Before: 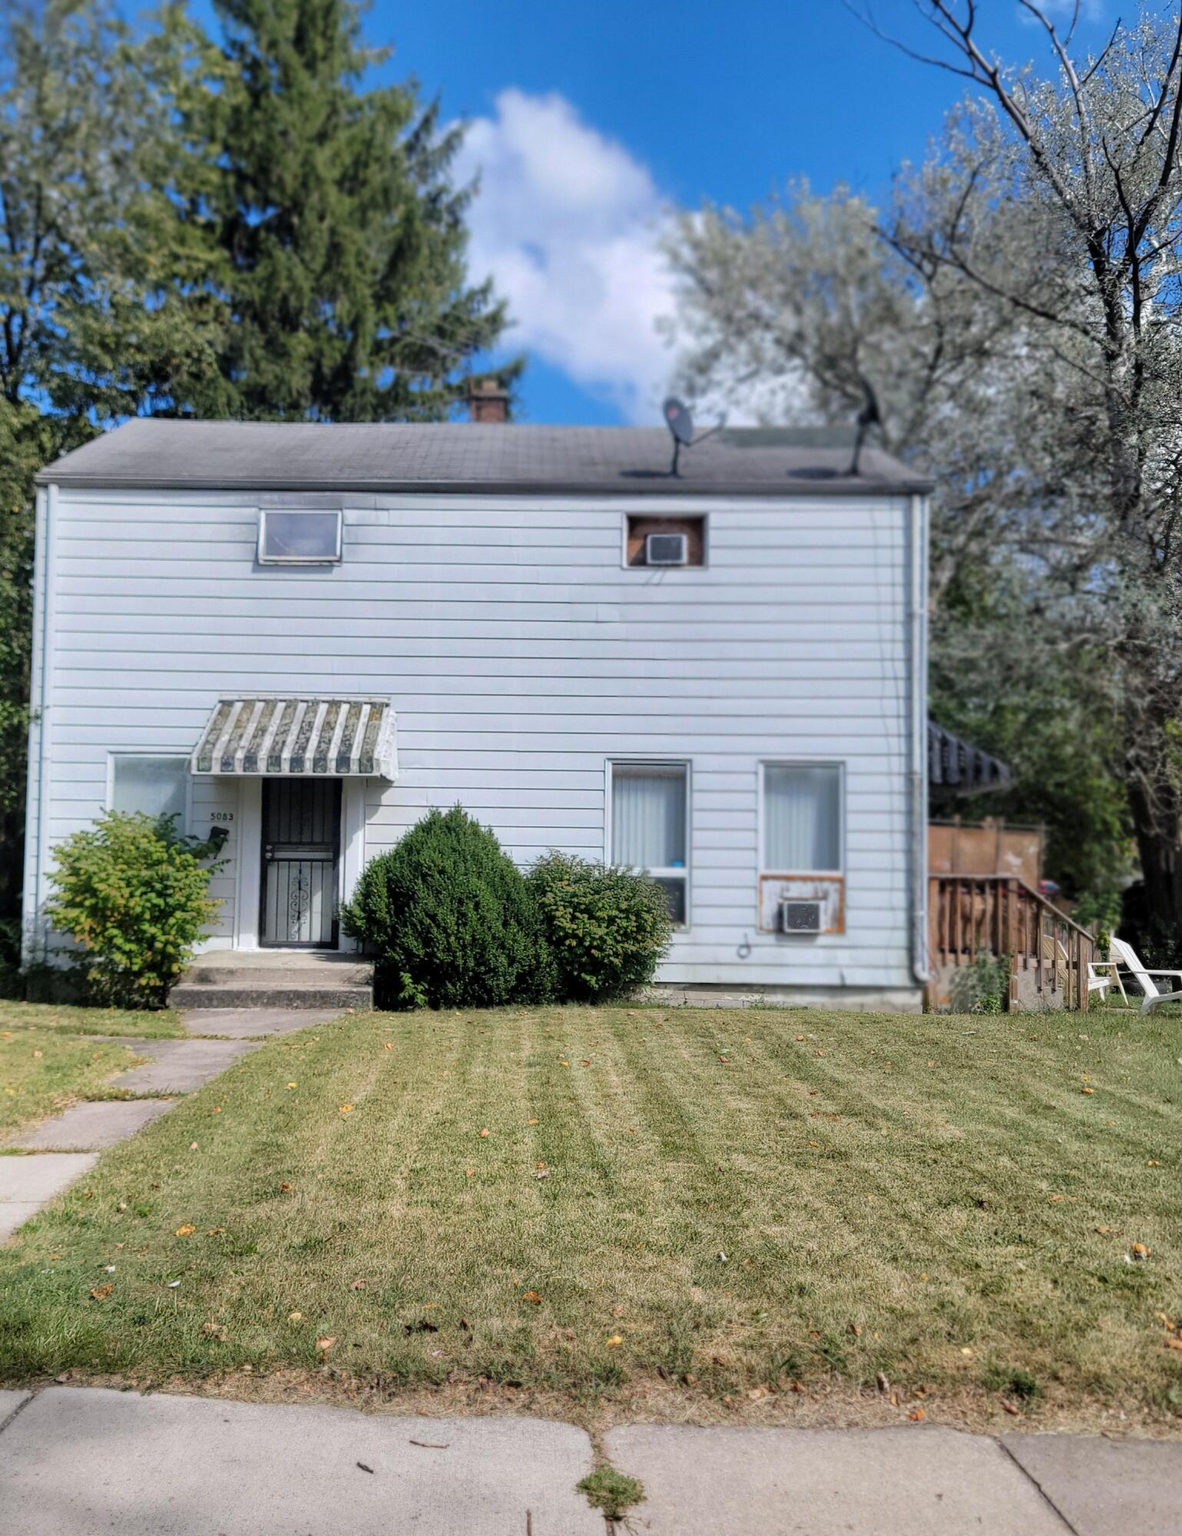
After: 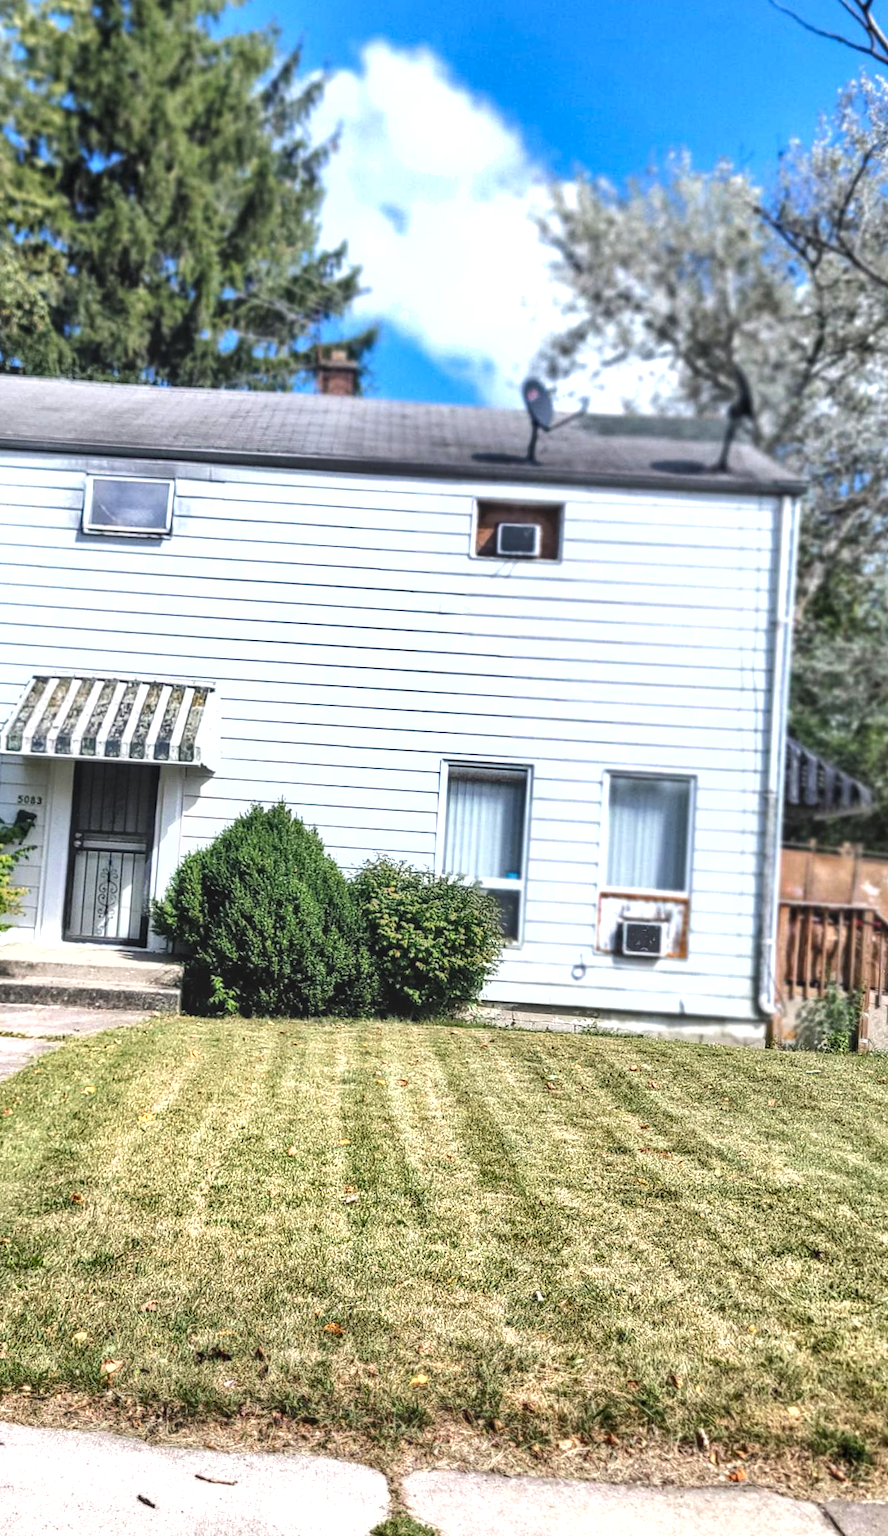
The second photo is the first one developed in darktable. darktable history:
local contrast: detail 130%
shadows and highlights: highlights color adjustment 32.03%, soften with gaussian
crop and rotate: angle -2.97°, left 14.072%, top 0.024%, right 10.788%, bottom 0.02%
exposure: black level correction -0.005, exposure 1.004 EV, compensate highlight preservation false
tone equalizer: on, module defaults
